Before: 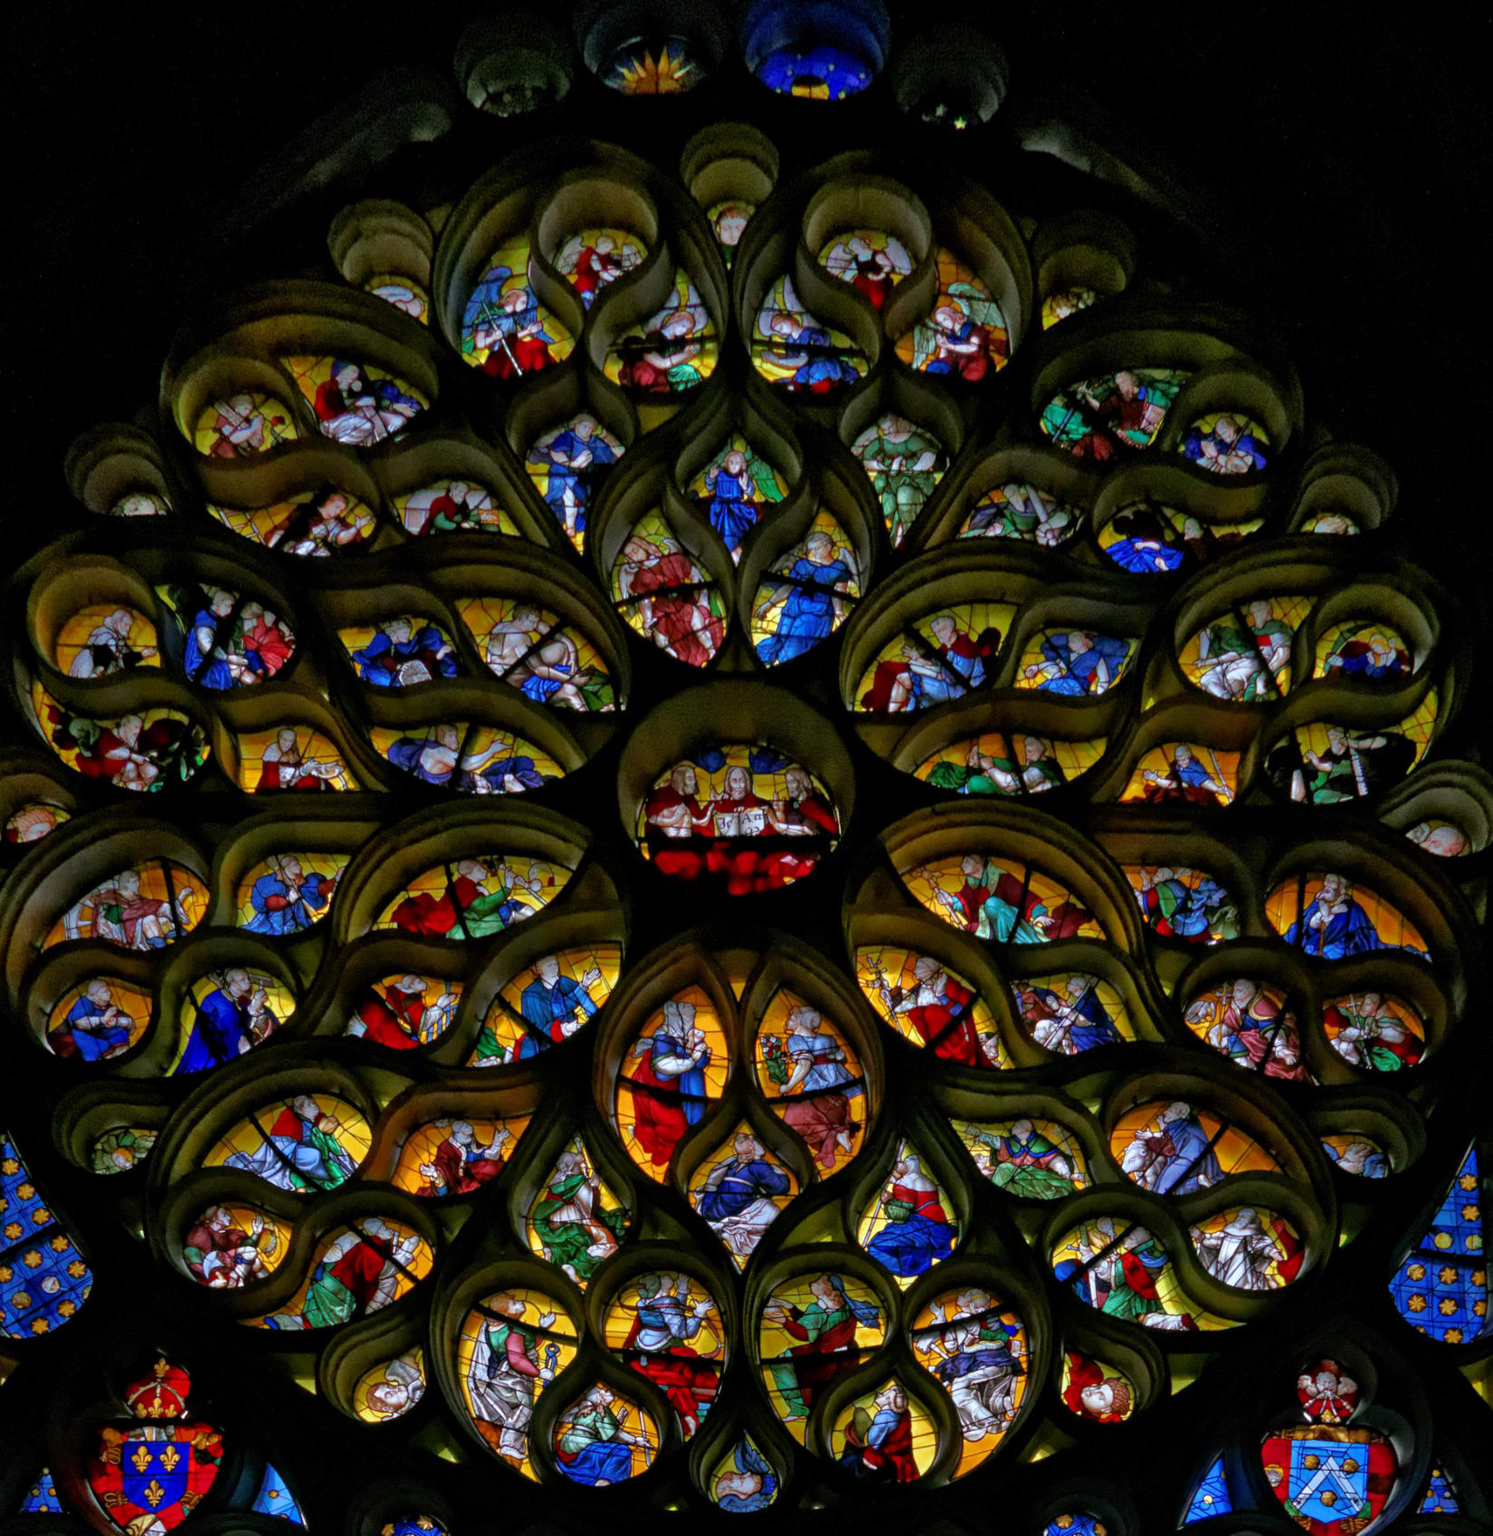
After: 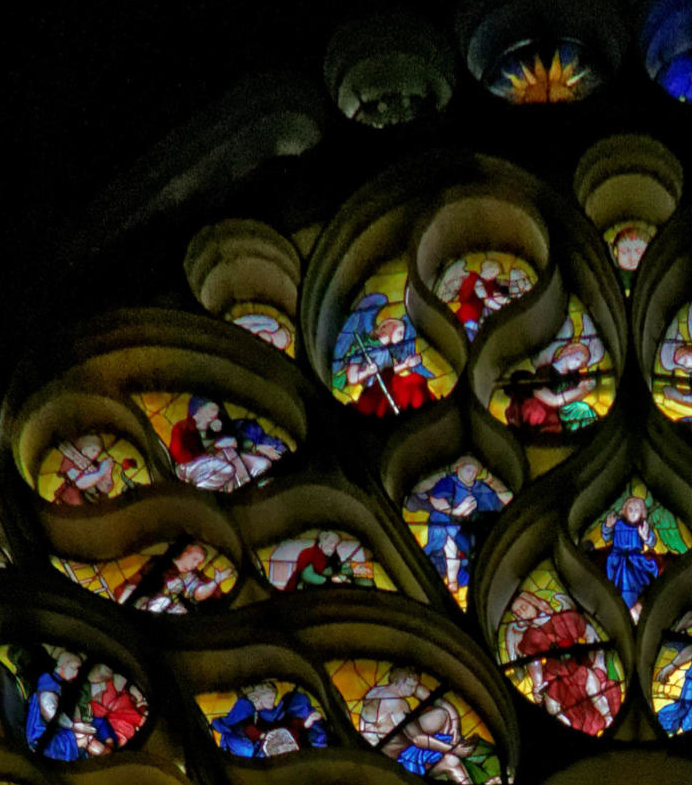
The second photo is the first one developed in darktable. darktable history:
white balance: red 1.045, blue 0.932
crop and rotate: left 10.817%, top 0.062%, right 47.194%, bottom 53.626%
